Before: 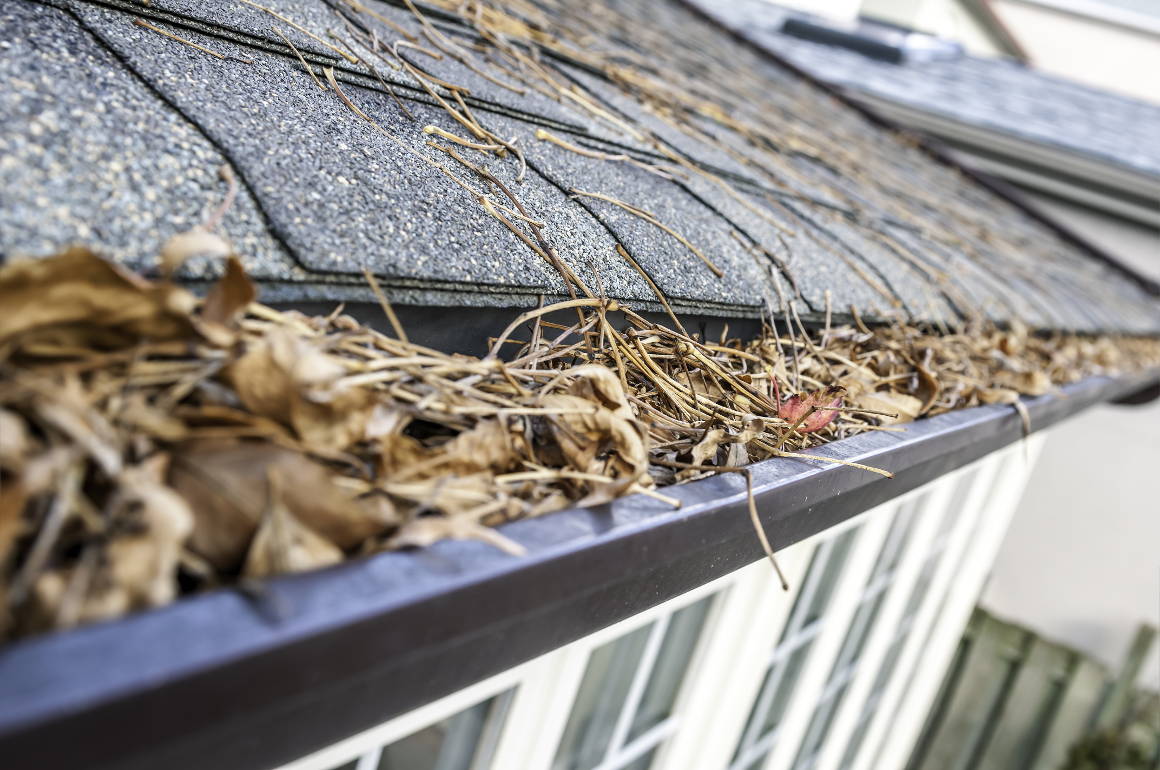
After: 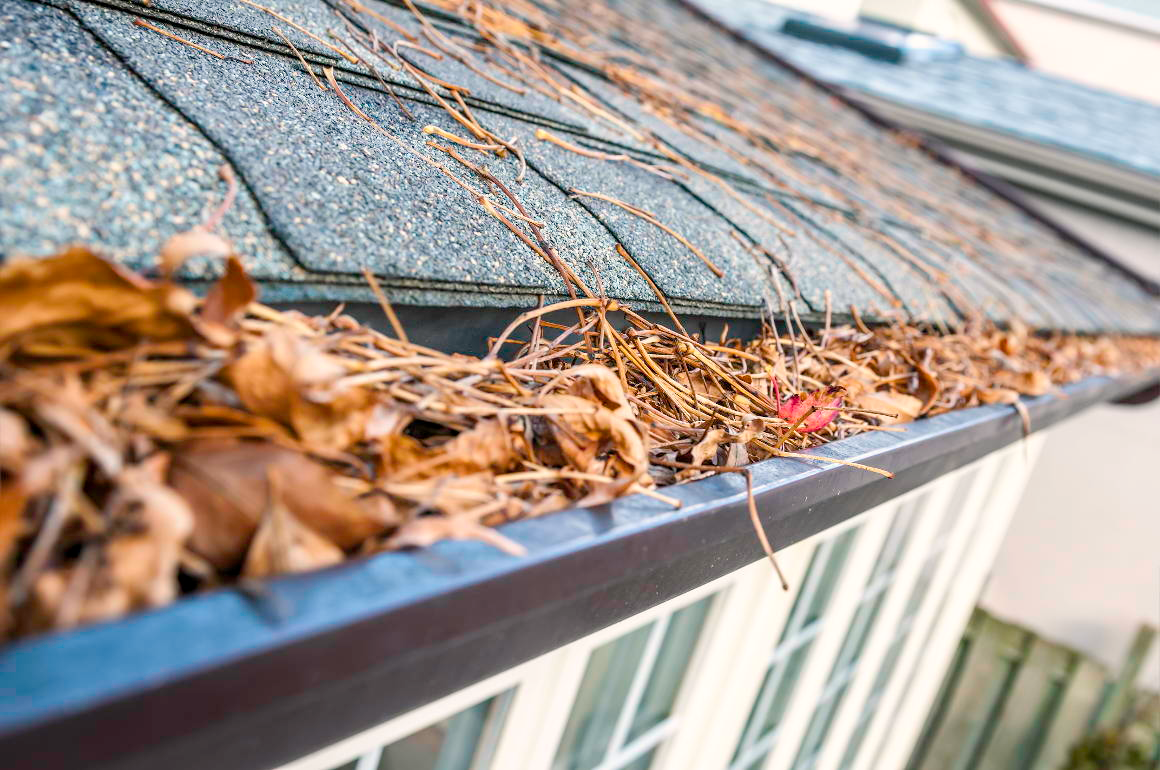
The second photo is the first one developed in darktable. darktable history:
contrast brightness saturation: saturation -0.056
color balance rgb: power › hue 307.91°, highlights gain › chroma 1.101%, highlights gain › hue 60.1°, perceptual saturation grading › global saturation 24.93%, global vibrance 20%
